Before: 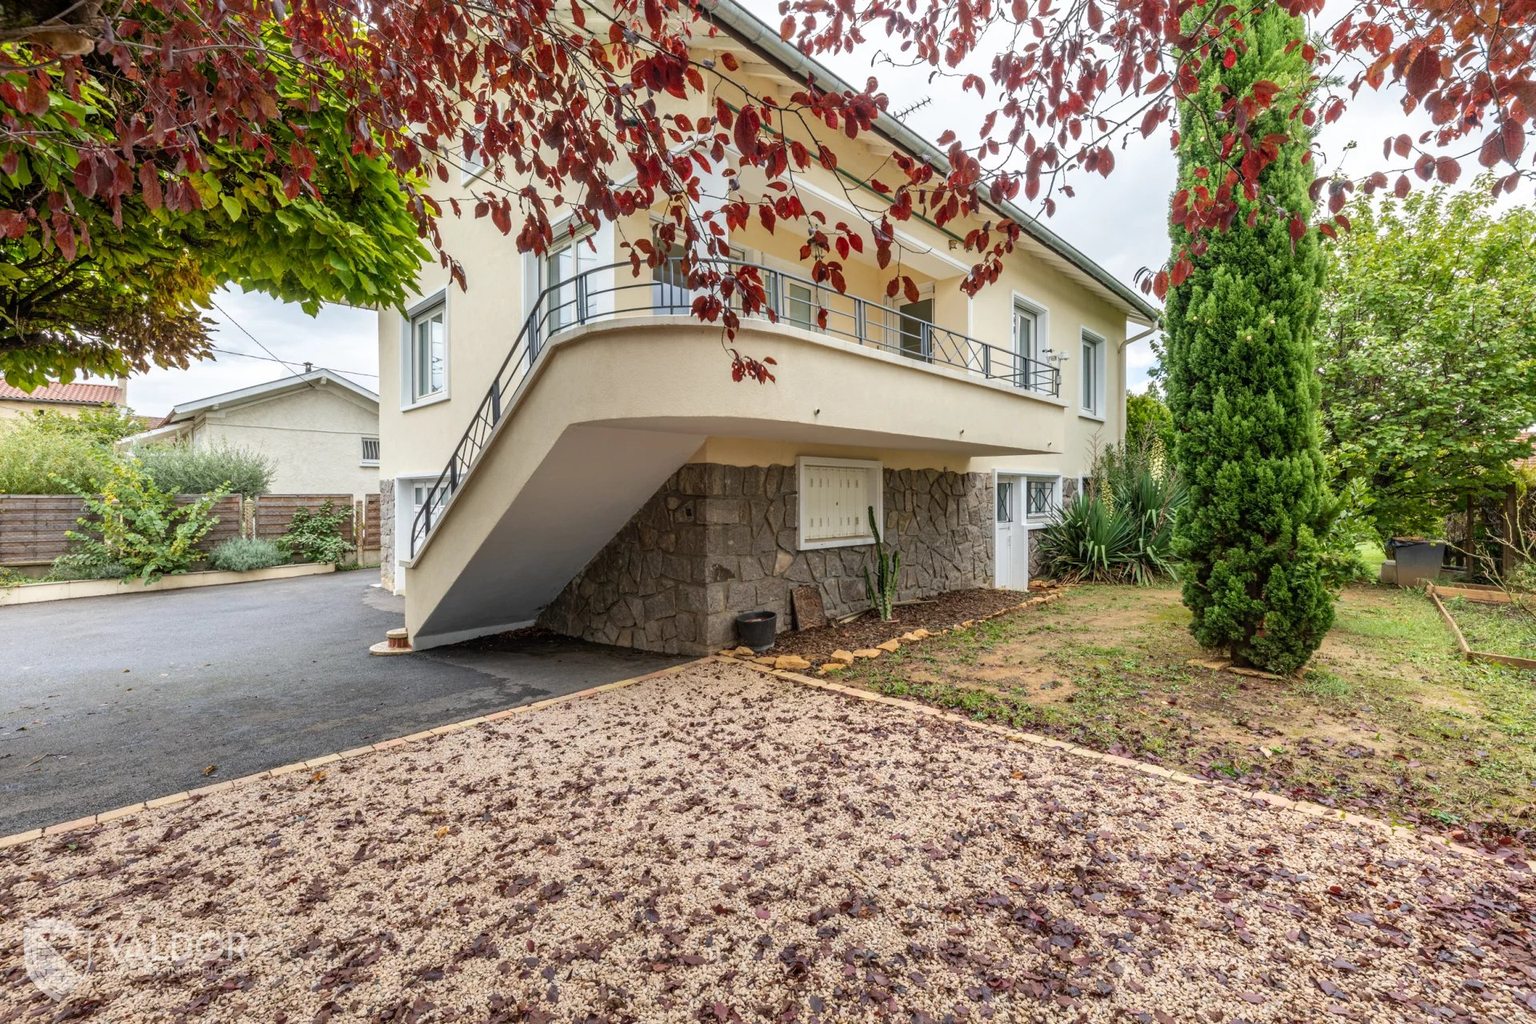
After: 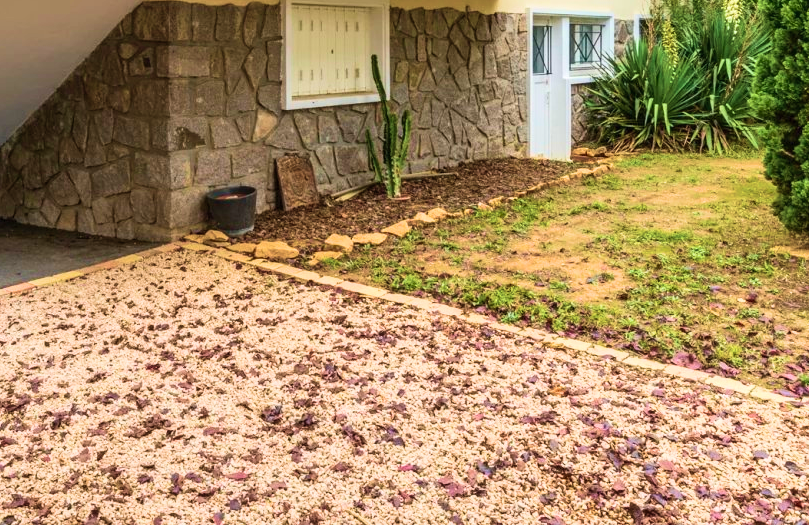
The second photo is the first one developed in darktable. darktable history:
crop: left 37.221%, top 45.169%, right 20.63%, bottom 13.777%
contrast brightness saturation: contrast 0.2, brightness 0.15, saturation 0.14
velvia: strength 74%
tone equalizer: on, module defaults
